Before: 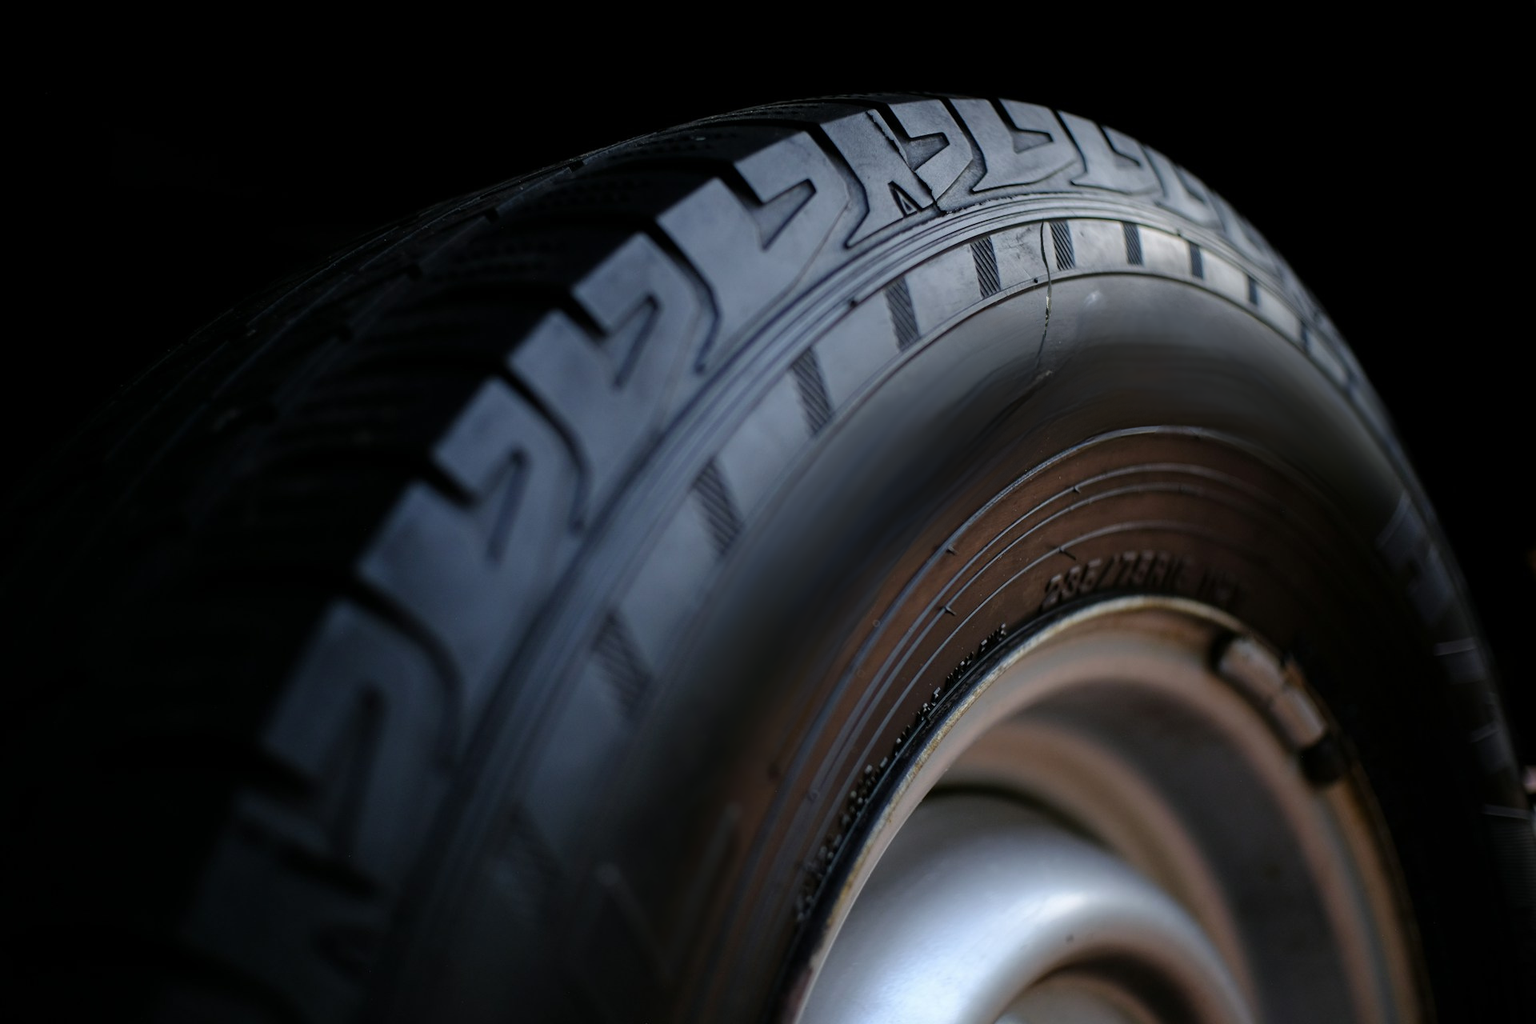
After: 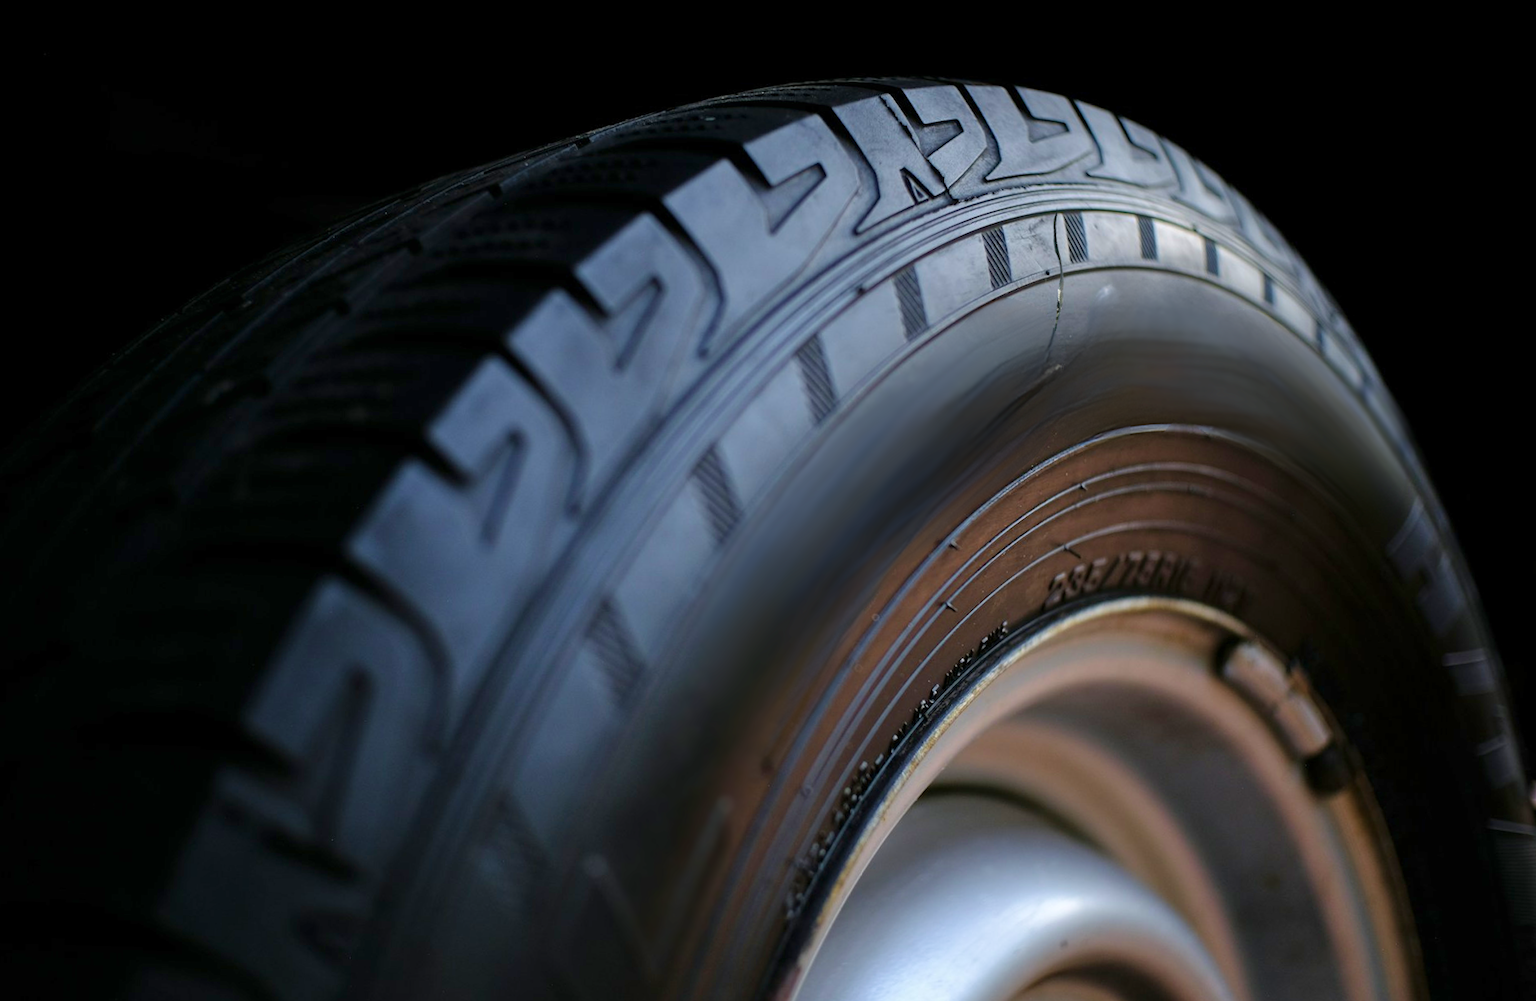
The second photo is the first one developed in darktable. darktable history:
rotate and perspective: rotation 1.57°, crop left 0.018, crop right 0.982, crop top 0.039, crop bottom 0.961
tone equalizer: -8 EV 1 EV, -7 EV 1 EV, -6 EV 1 EV, -5 EV 1 EV, -4 EV 1 EV, -3 EV 0.75 EV, -2 EV 0.5 EV, -1 EV 0.25 EV
velvia: on, module defaults
rgb levels: preserve colors max RGB
